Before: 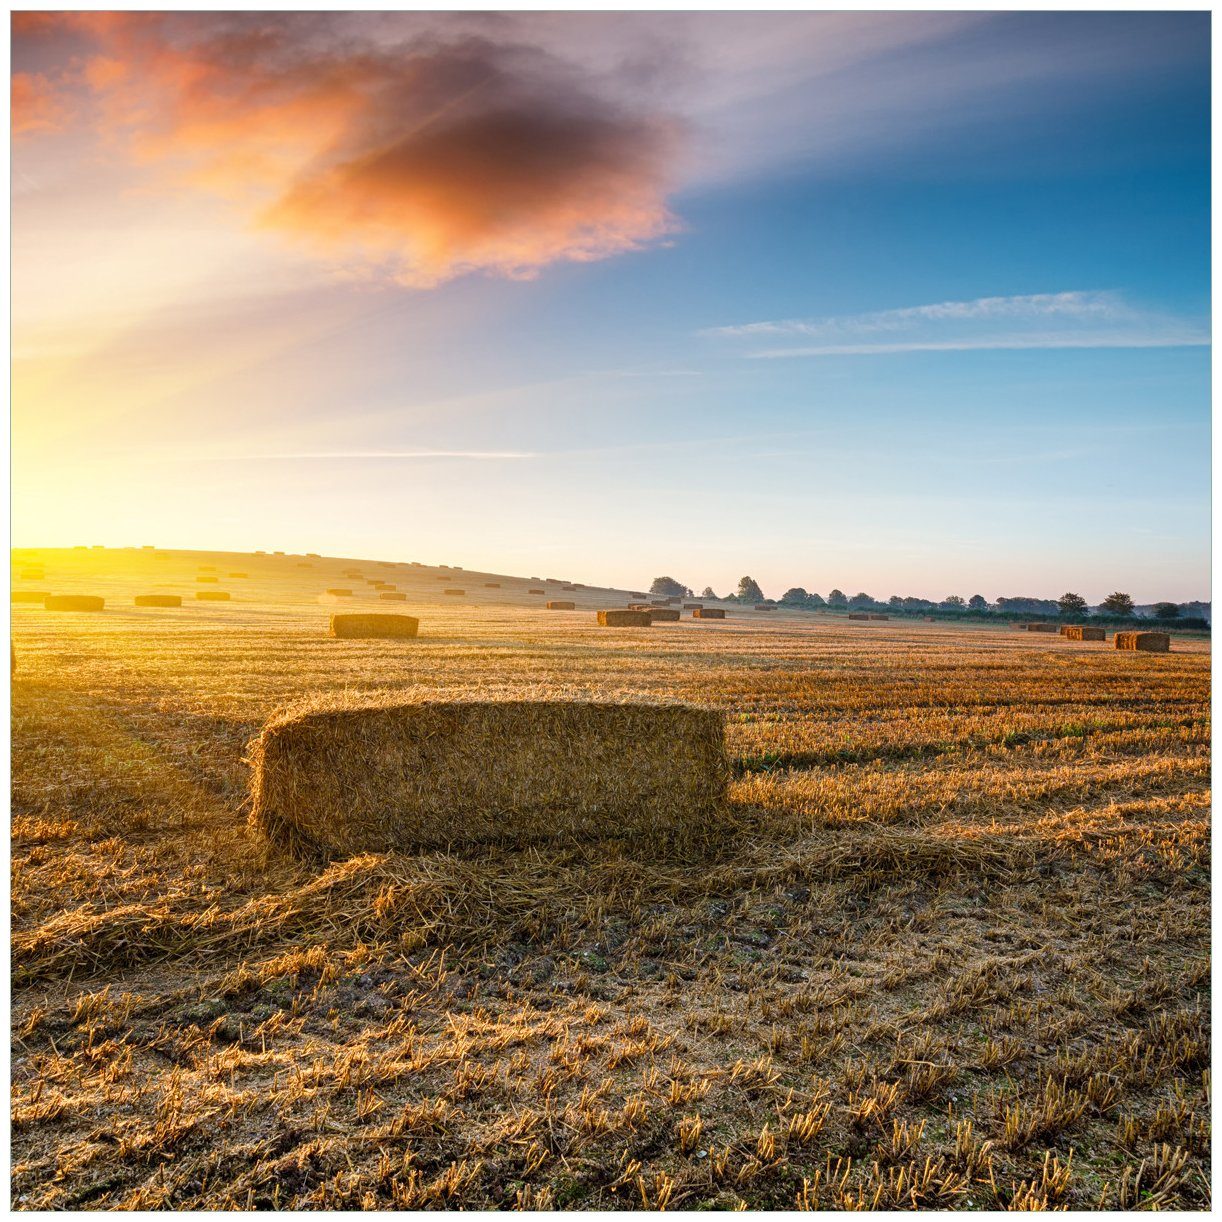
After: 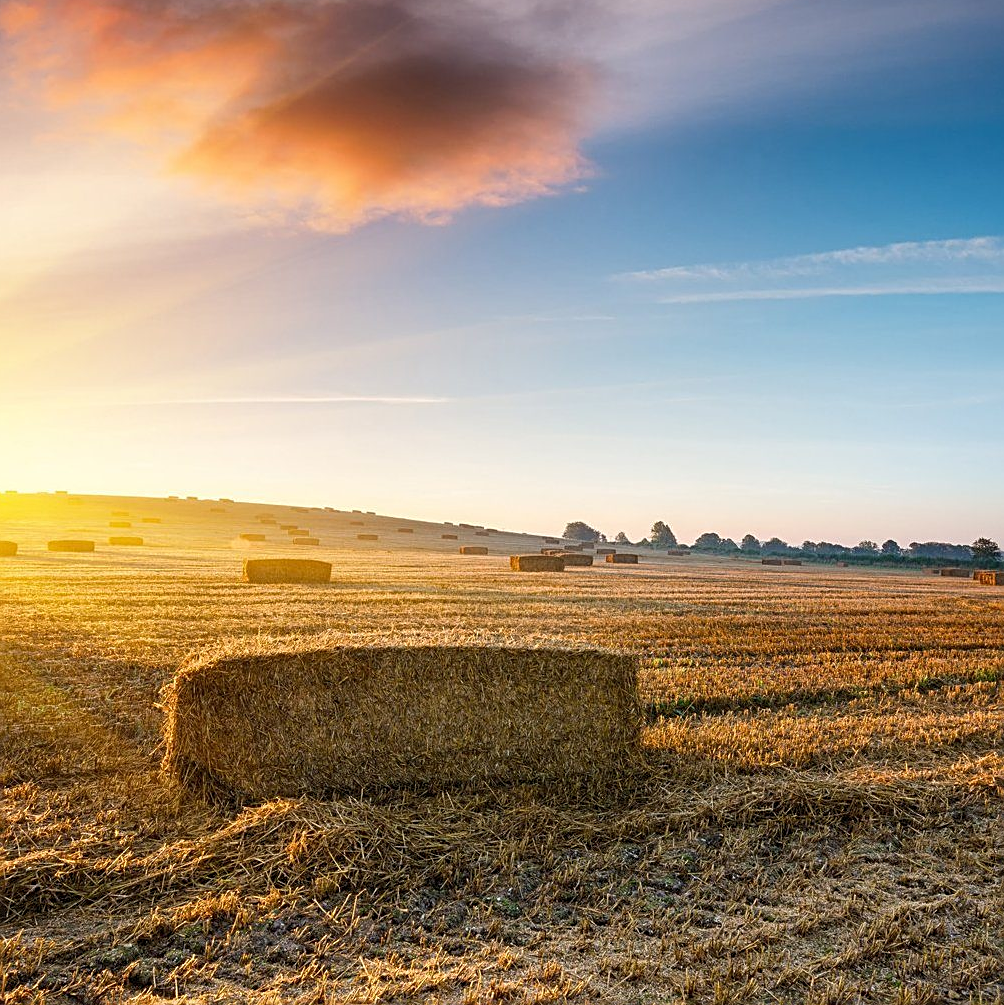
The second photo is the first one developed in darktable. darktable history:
sharpen: on, module defaults
crop and rotate: left 7.196%, top 4.574%, right 10.605%, bottom 13.178%
